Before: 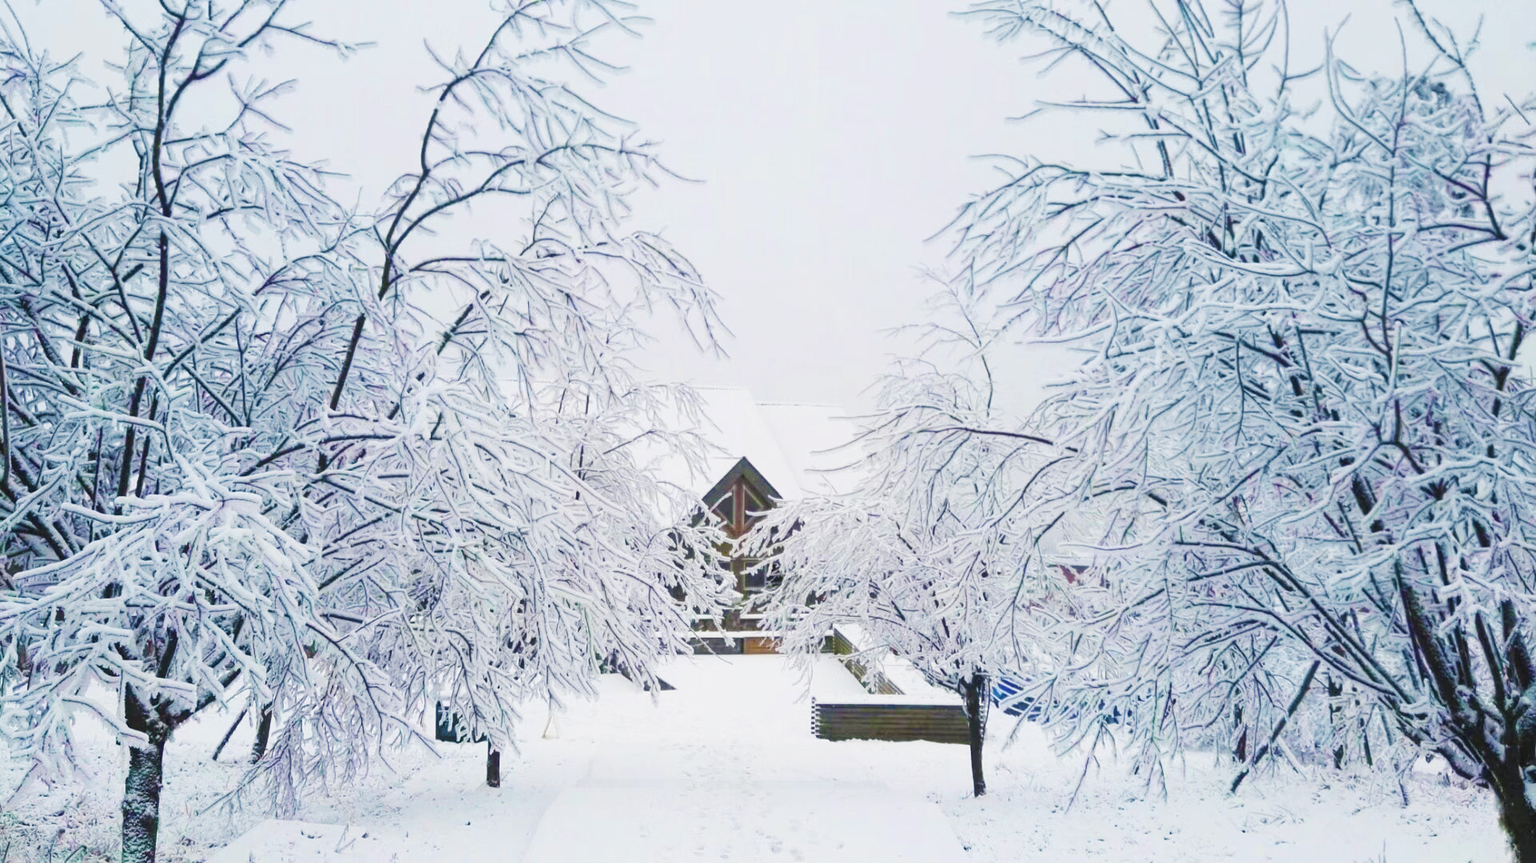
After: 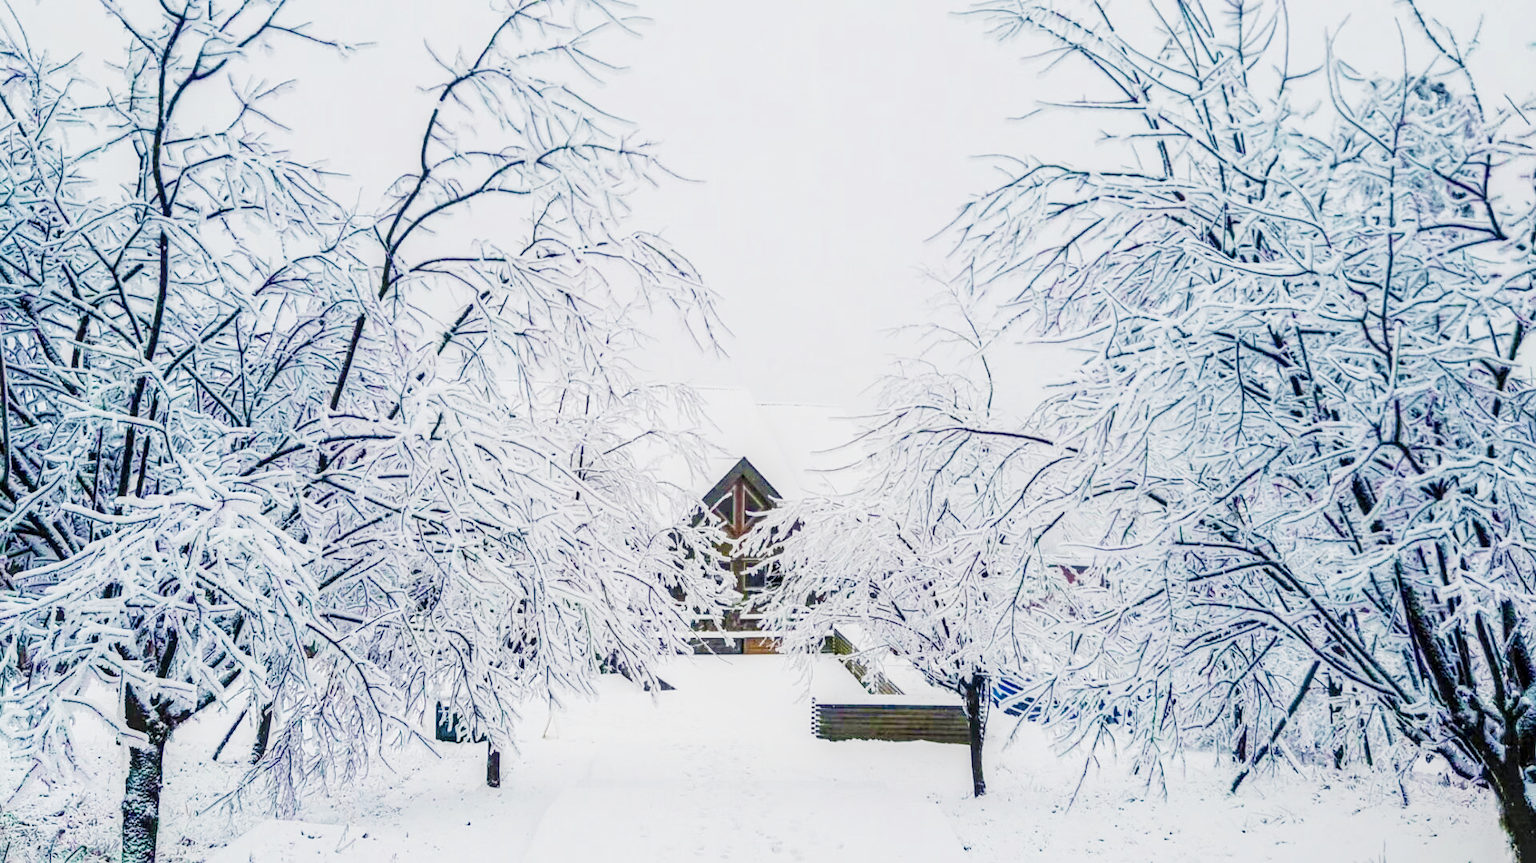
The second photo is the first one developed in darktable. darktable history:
local contrast: highlights 22%, detail 150%
sharpen: amount 0.215
tone curve: curves: ch0 [(0, 0.022) (0.114, 0.088) (0.282, 0.316) (0.446, 0.511) (0.613, 0.693) (0.786, 0.843) (0.999, 0.949)]; ch1 [(0, 0) (0.395, 0.343) (0.463, 0.427) (0.486, 0.474) (0.503, 0.5) (0.535, 0.522) (0.555, 0.566) (0.594, 0.614) (0.755, 0.793) (1, 1)]; ch2 [(0, 0) (0.369, 0.388) (0.449, 0.431) (0.501, 0.5) (0.528, 0.517) (0.561, 0.59) (0.612, 0.646) (0.697, 0.721) (1, 1)], preserve colors none
